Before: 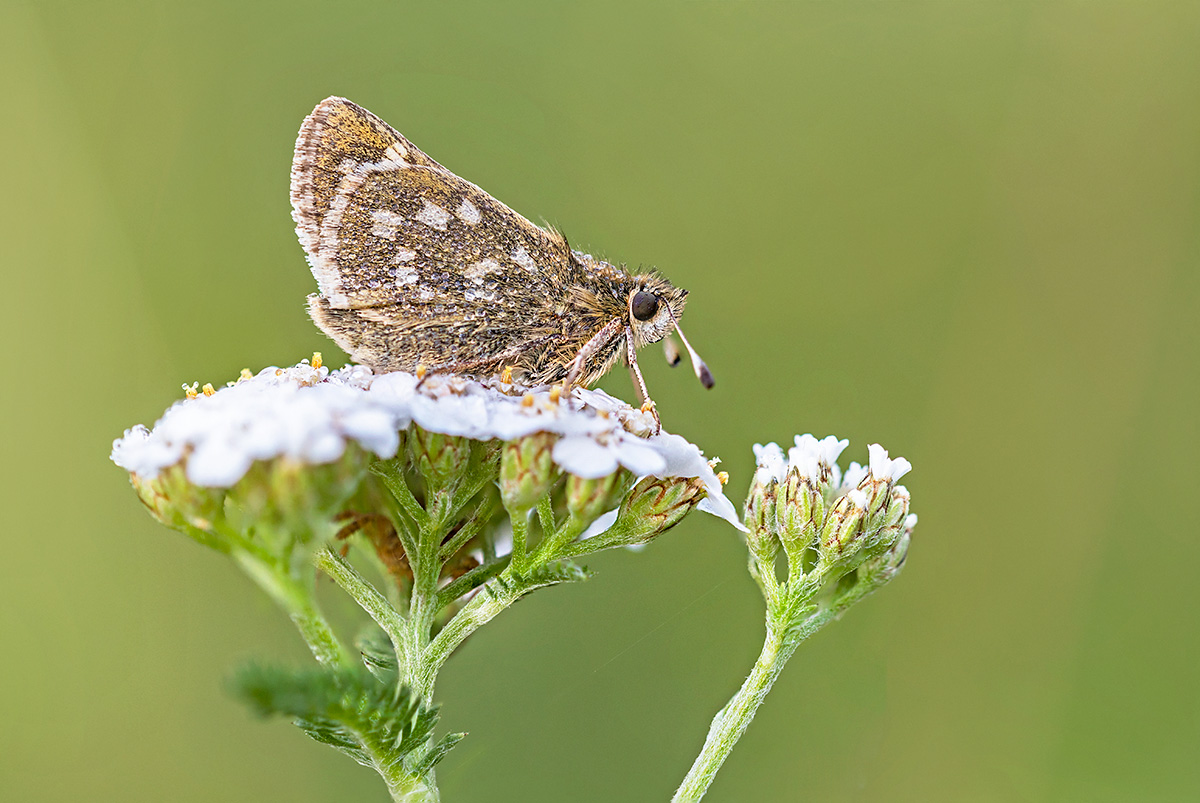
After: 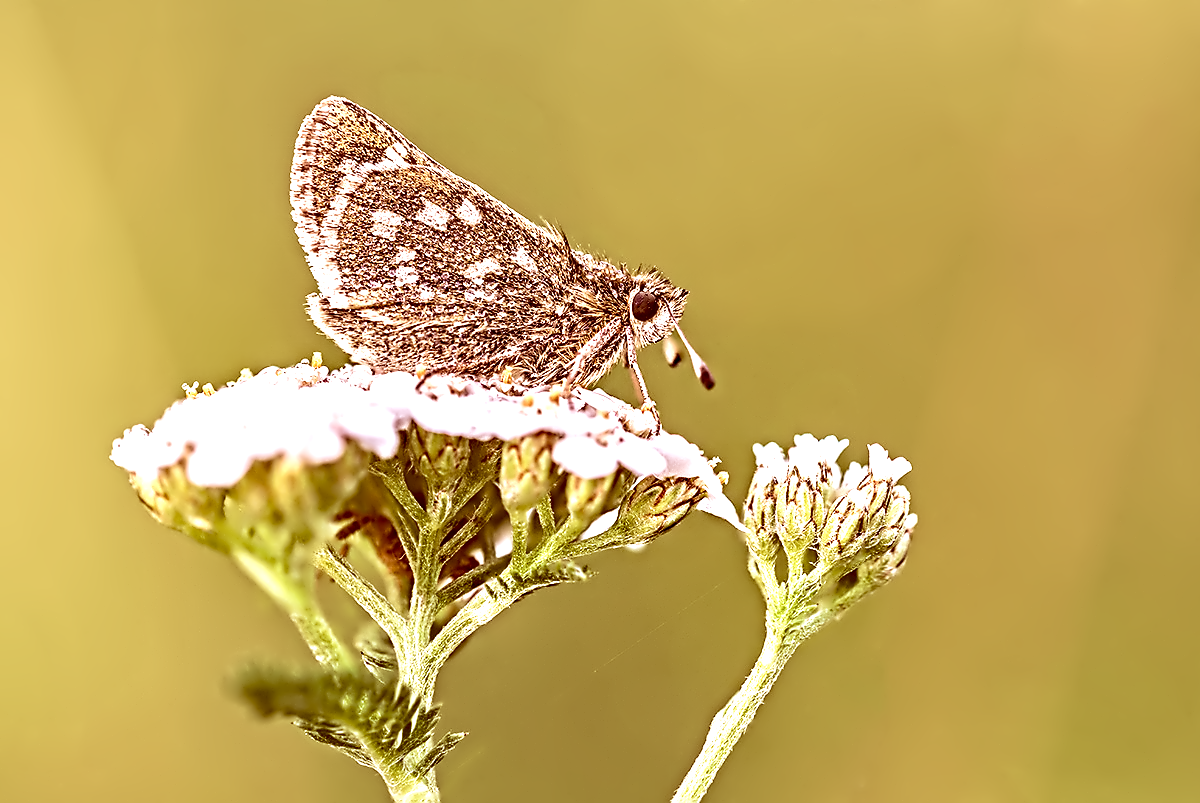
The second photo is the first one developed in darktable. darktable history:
color correction: highlights a* 9.03, highlights b* 8.71, shadows a* 40, shadows b* 40, saturation 0.8
contrast equalizer: octaves 7, y [[0.5, 0.542, 0.583, 0.625, 0.667, 0.708], [0.5 ×6], [0.5 ×6], [0, 0.033, 0.067, 0.1, 0.133, 0.167], [0, 0.05, 0.1, 0.15, 0.2, 0.25]]
velvia: on, module defaults
tone equalizer: -8 EV -0.75 EV, -7 EV -0.7 EV, -6 EV -0.6 EV, -5 EV -0.4 EV, -3 EV 0.4 EV, -2 EV 0.6 EV, -1 EV 0.7 EV, +0 EV 0.75 EV, edges refinement/feathering 500, mask exposure compensation -1.57 EV, preserve details no
